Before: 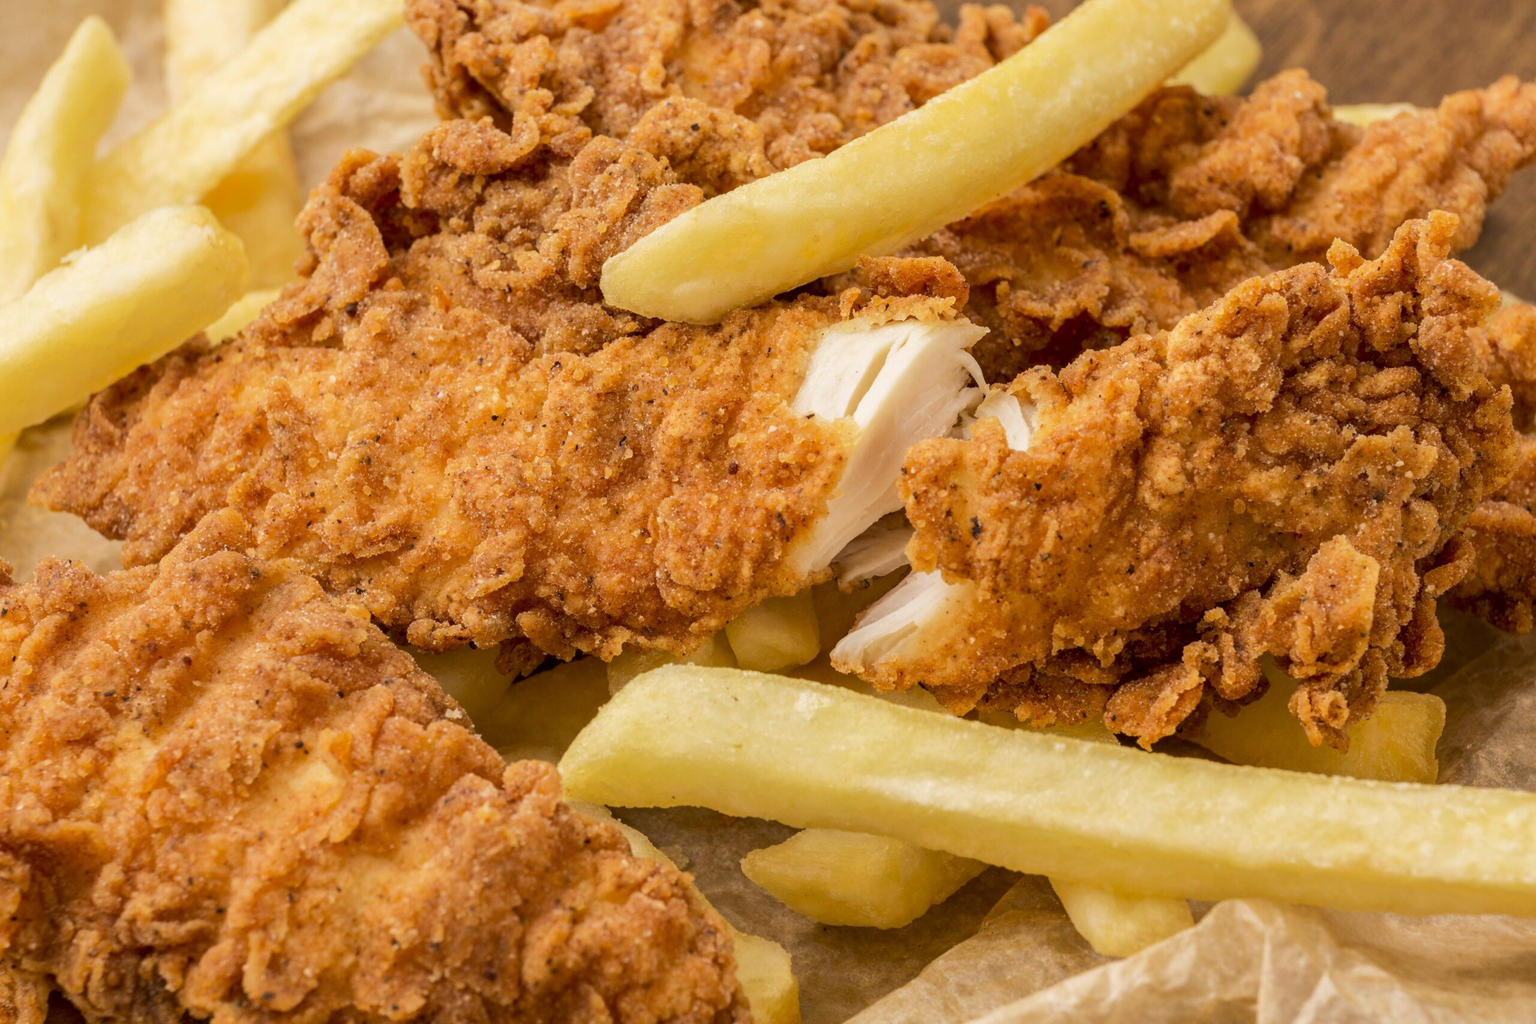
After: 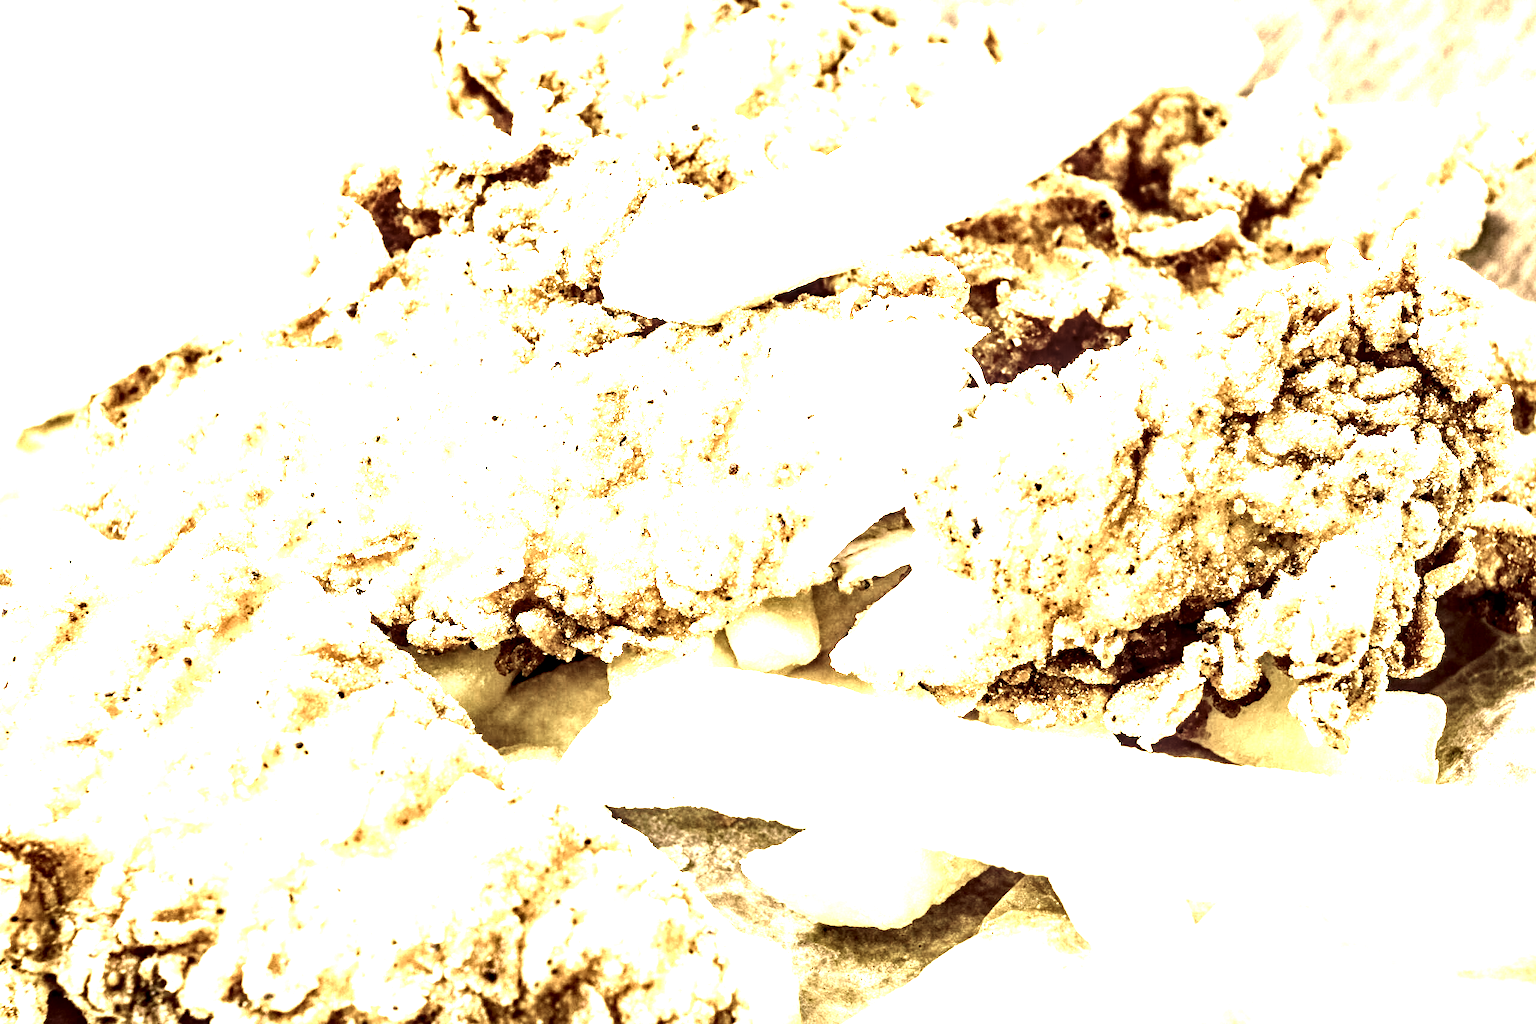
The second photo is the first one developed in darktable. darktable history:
color zones: curves: ch0 [(0.25, 0.667) (0.758, 0.368)]; ch1 [(0.215, 0.245) (0.761, 0.373)]; ch2 [(0.247, 0.554) (0.761, 0.436)]
tone curve: curves: ch0 [(0, 0.024) (0.119, 0.146) (0.474, 0.464) (0.718, 0.721) (0.817, 0.839) (1, 0.998)]; ch1 [(0, 0) (0.377, 0.416) (0.439, 0.451) (0.477, 0.477) (0.501, 0.503) (0.538, 0.544) (0.58, 0.602) (0.664, 0.676) (0.783, 0.804) (1, 1)]; ch2 [(0, 0) (0.38, 0.405) (0.463, 0.456) (0.498, 0.497) (0.524, 0.535) (0.578, 0.576) (0.648, 0.665) (1, 1)], preserve colors none
exposure: black level correction 0.001, exposure 1.861 EV, compensate exposure bias true, compensate highlight preservation false
local contrast: highlights 22%, shadows 72%, detail 170%
contrast brightness saturation: contrast 0.218, brightness -0.193, saturation 0.236
